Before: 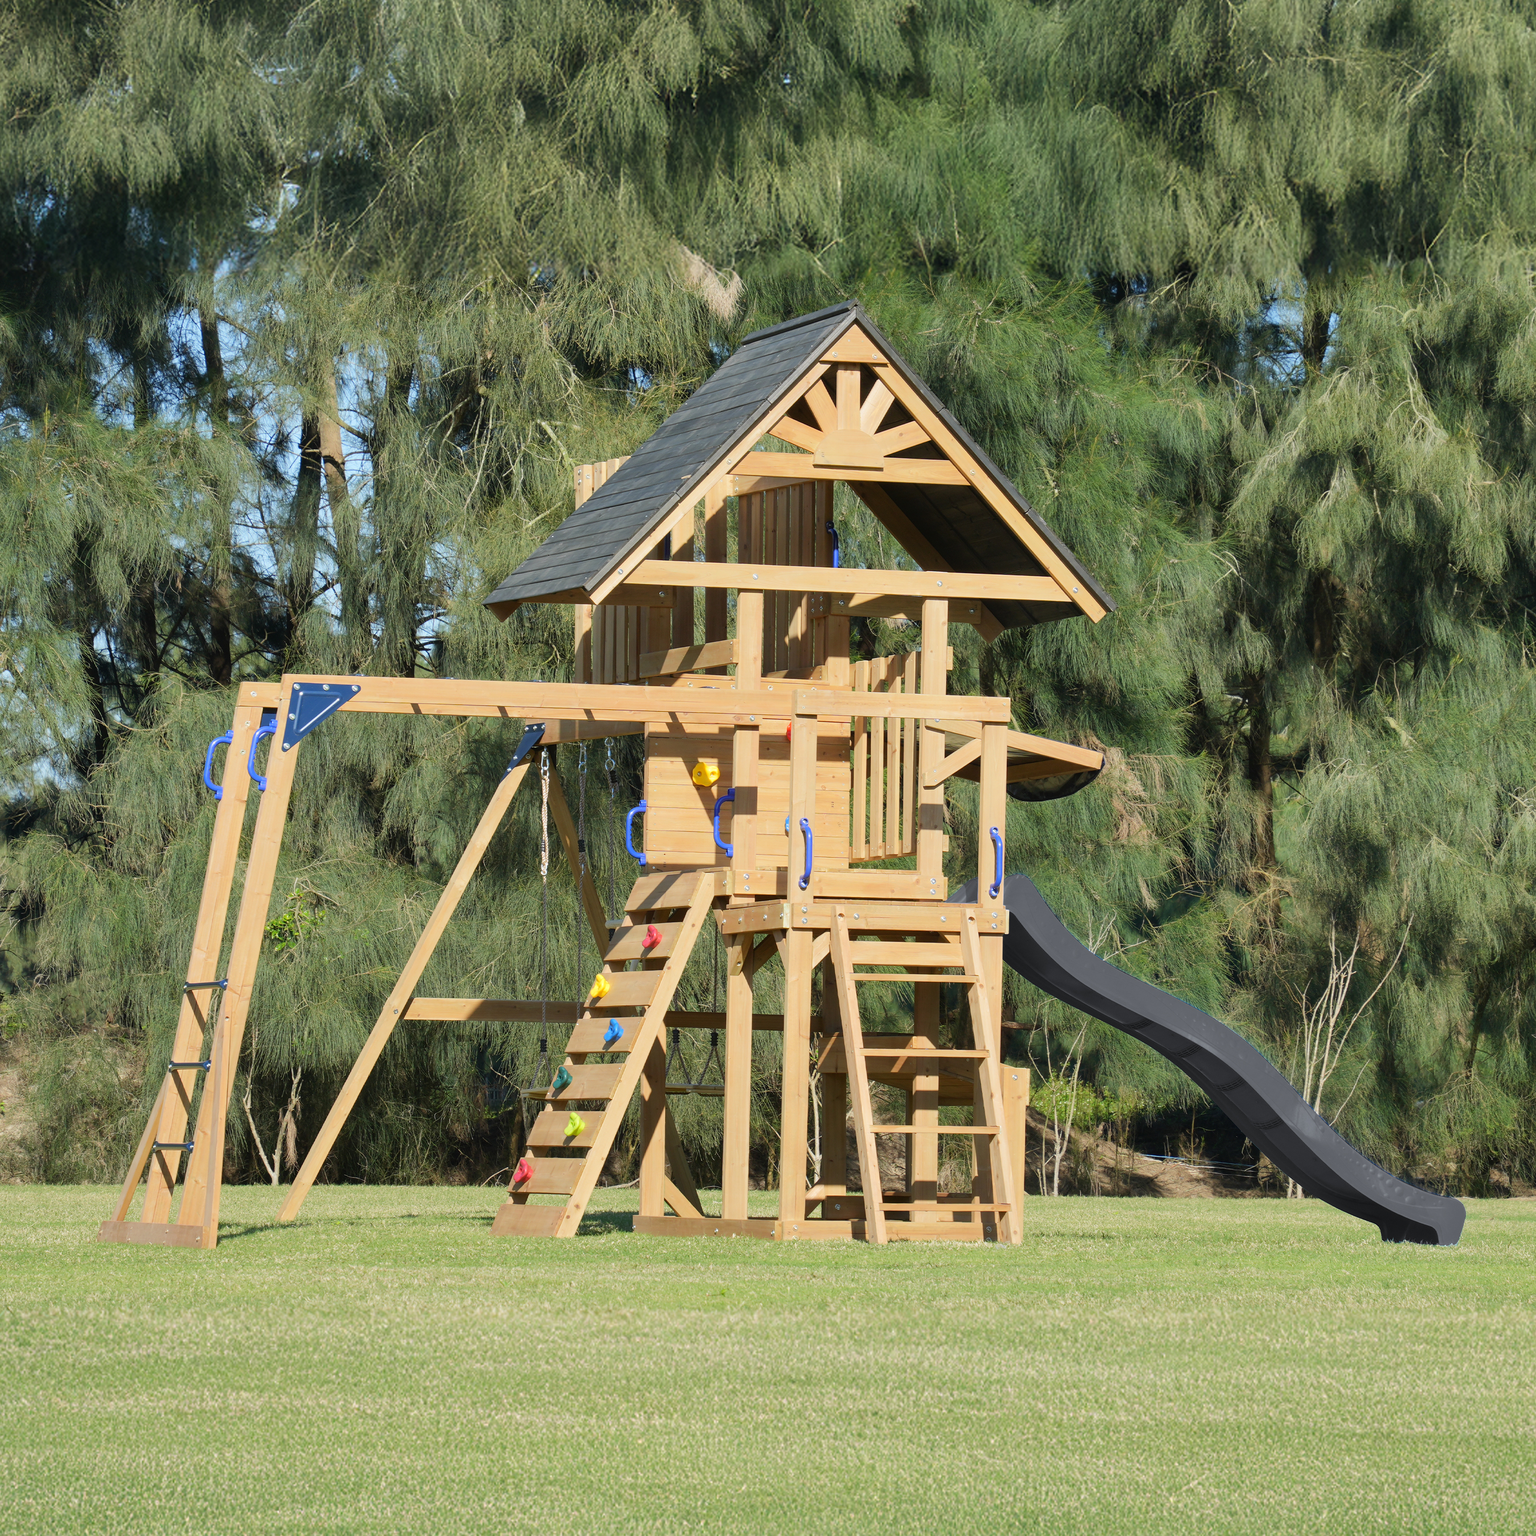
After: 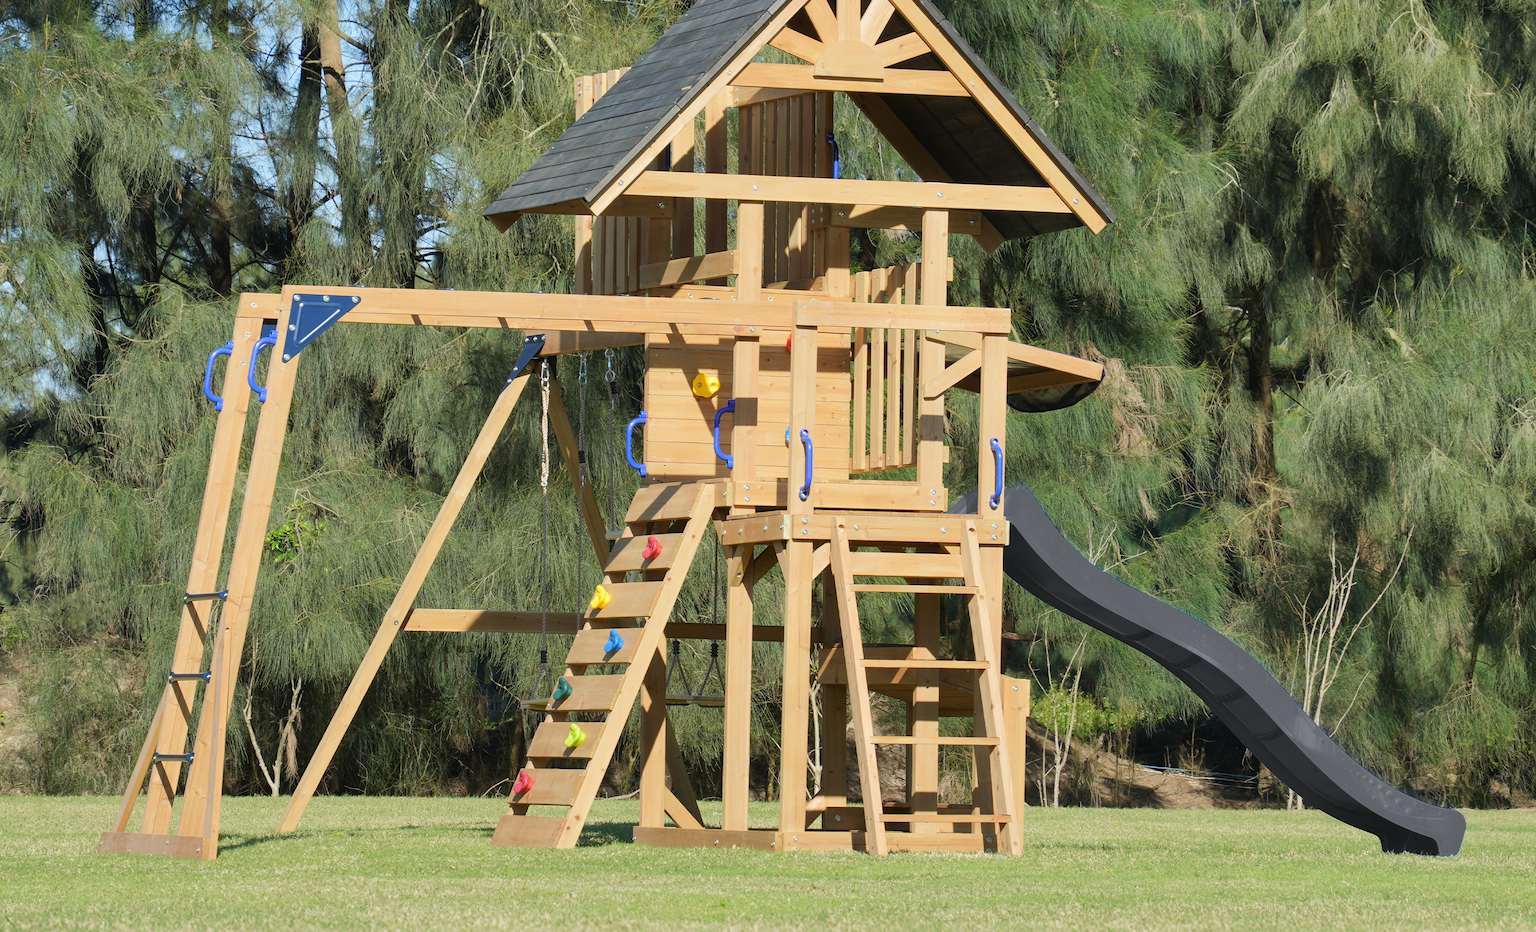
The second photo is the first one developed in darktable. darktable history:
exposure: compensate highlight preservation false
crop and rotate: top 25.357%, bottom 13.942%
